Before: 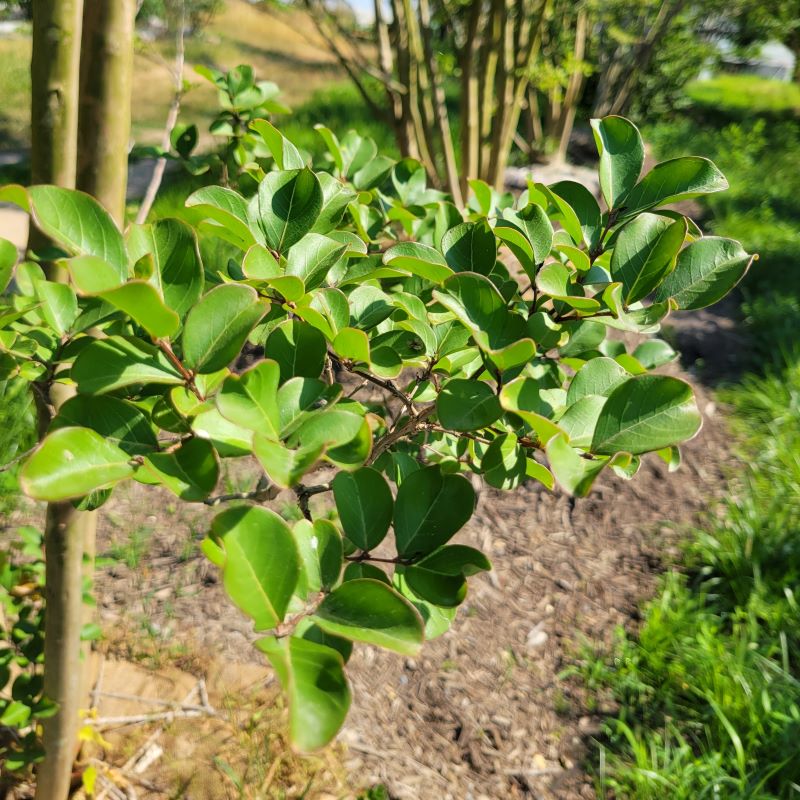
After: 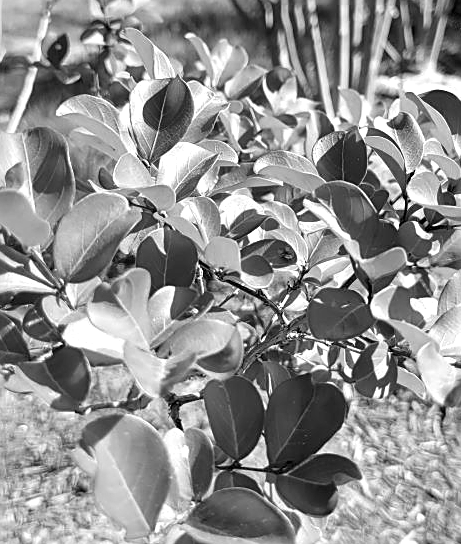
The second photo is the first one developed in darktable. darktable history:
exposure: exposure 0.65 EV, compensate highlight preservation false
crop: left 16.241%, top 11.425%, right 26.106%, bottom 20.474%
local contrast: mode bilateral grid, contrast 19, coarseness 49, detail 119%, midtone range 0.2
color calibration: output gray [0.22, 0.42, 0.37, 0], illuminant same as pipeline (D50), adaptation none (bypass), x 0.331, y 0.334, temperature 5012.27 K
sharpen: on, module defaults
